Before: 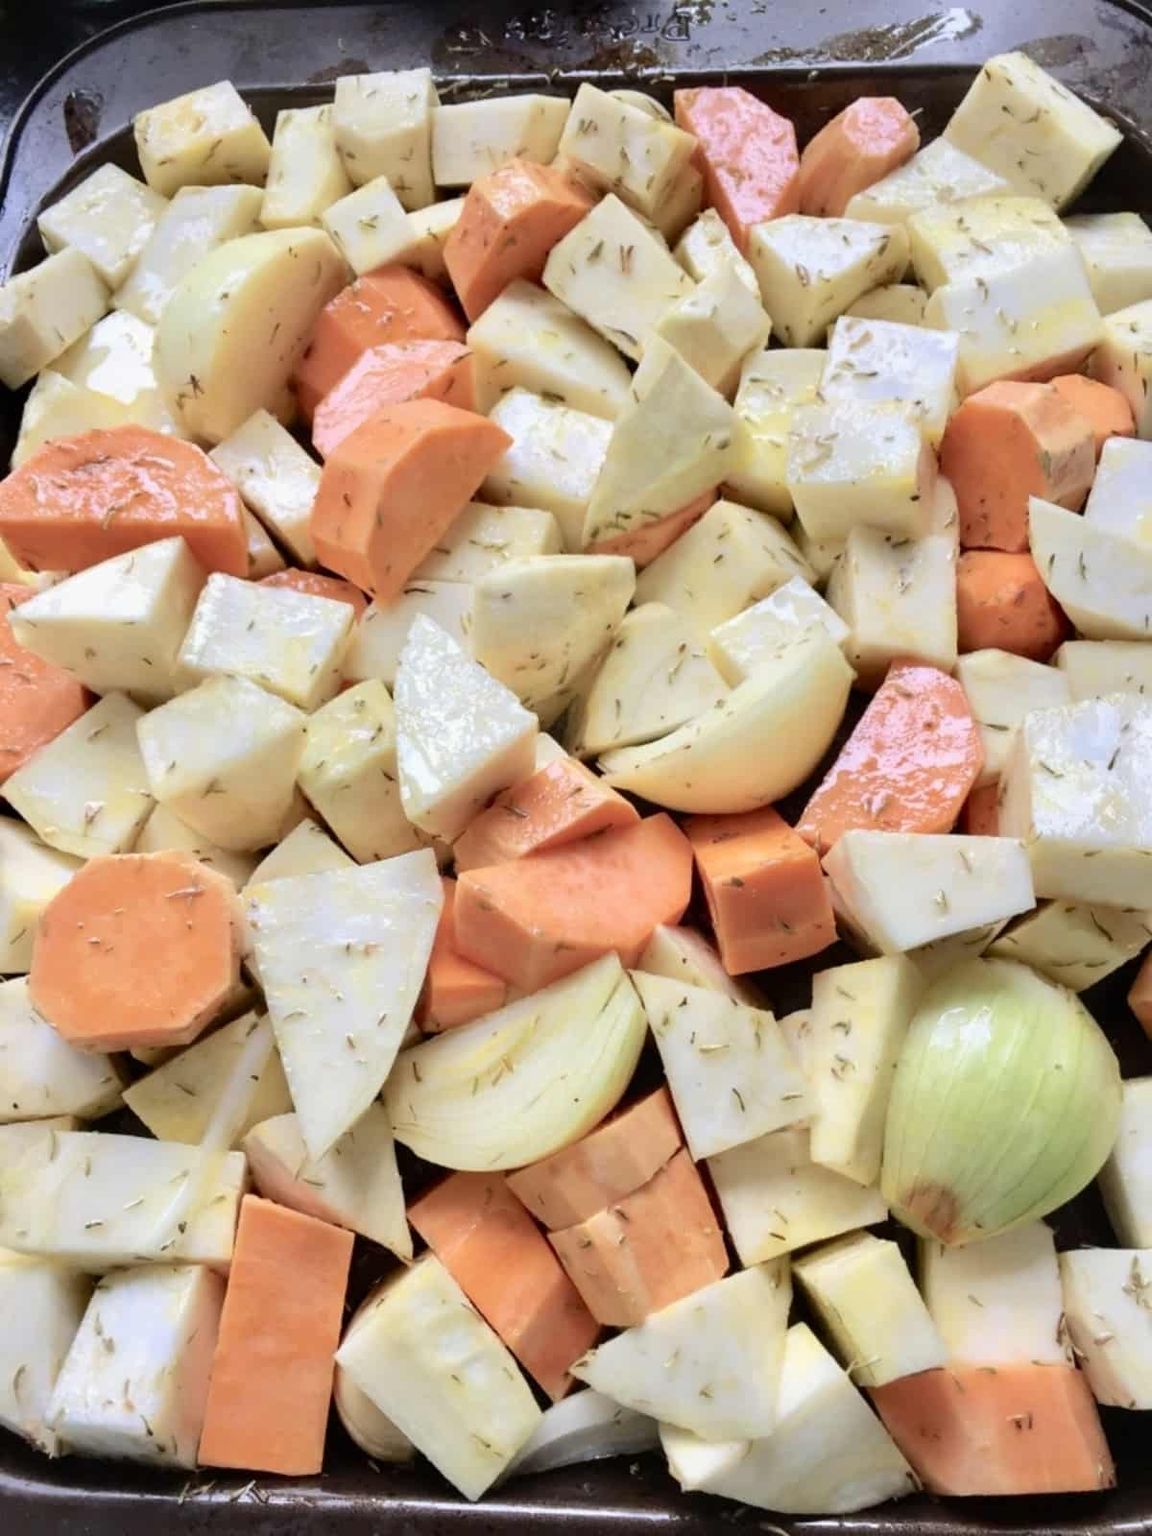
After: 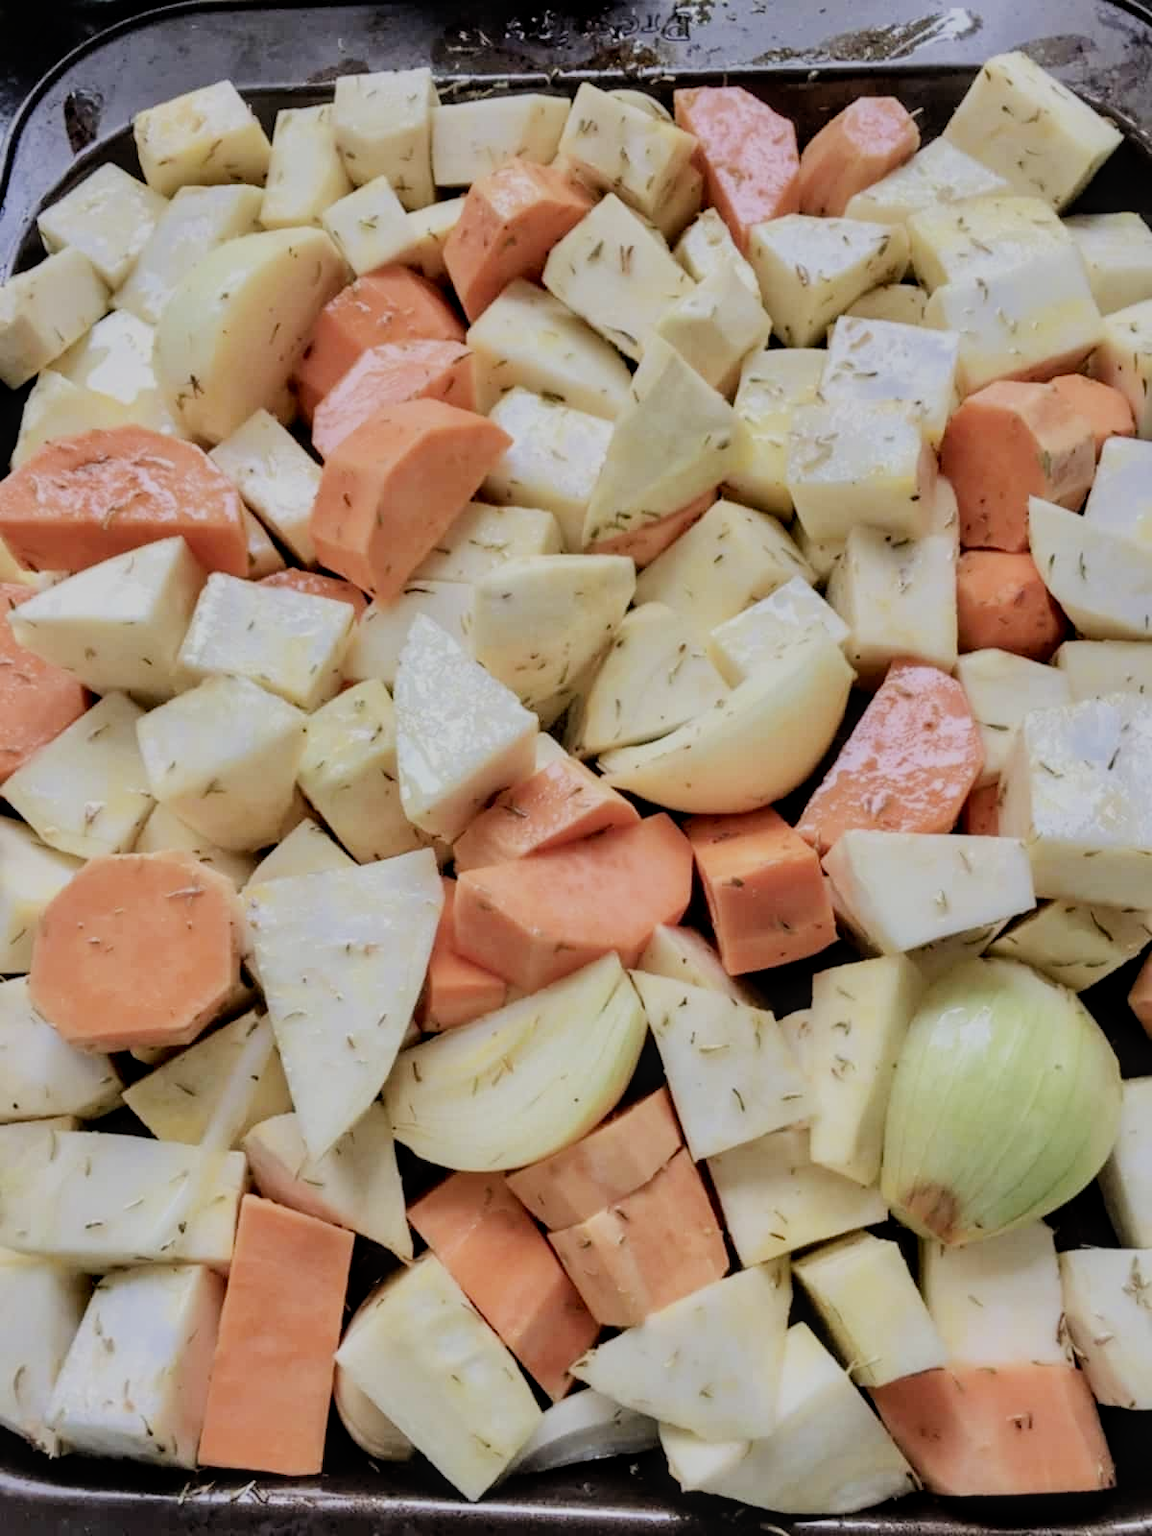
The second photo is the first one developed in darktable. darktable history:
shadows and highlights: shadows 20.9, highlights -36.16, soften with gaussian
local contrast: on, module defaults
filmic rgb: black relative exposure -7.14 EV, white relative exposure 5.35 EV, hardness 3.02
